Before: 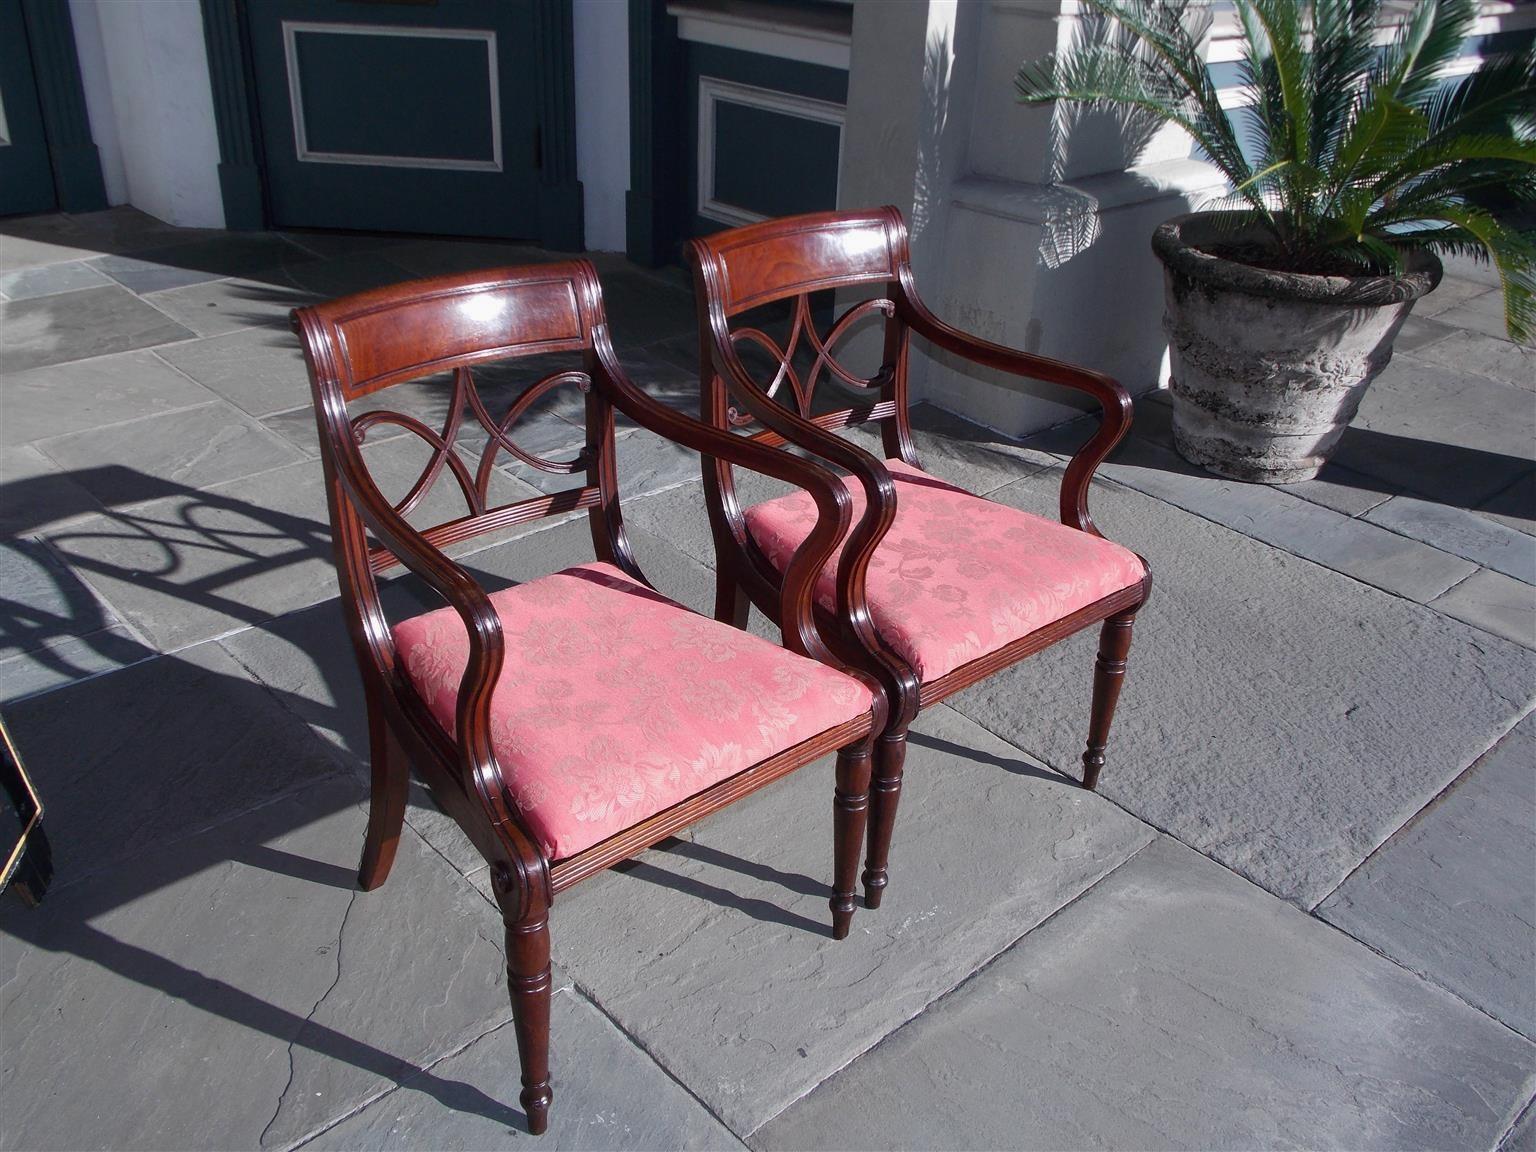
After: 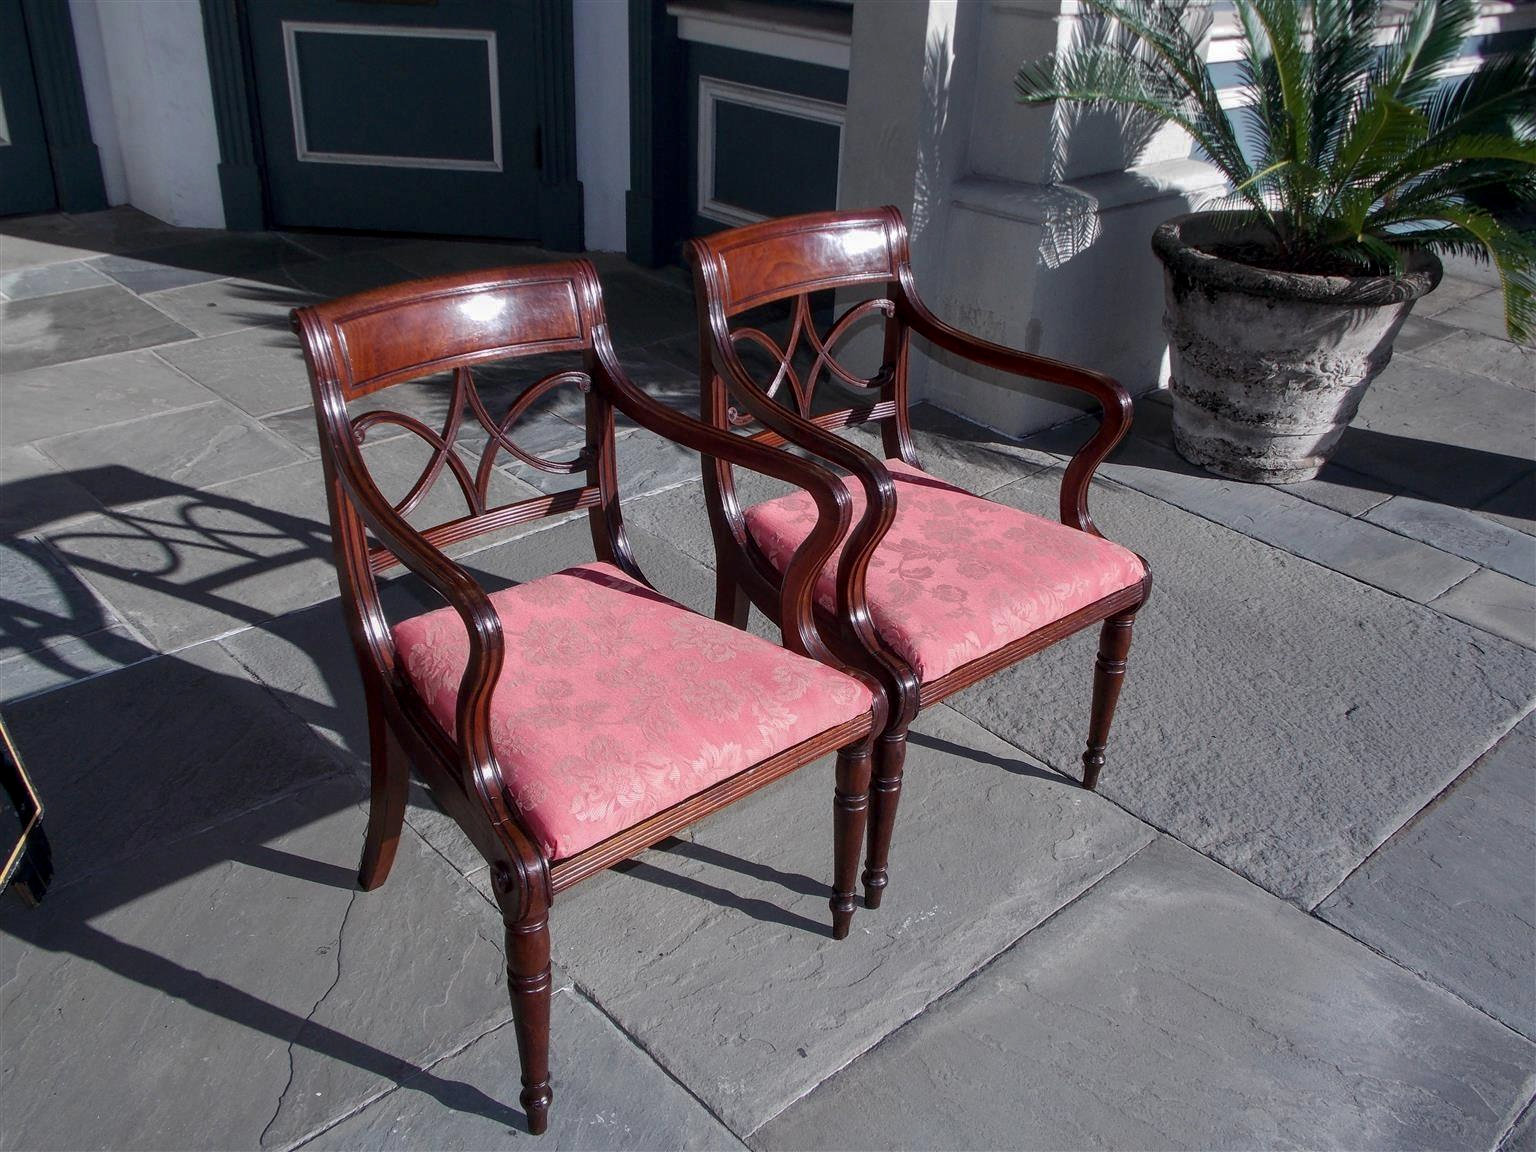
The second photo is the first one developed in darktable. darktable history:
base curve: curves: ch0 [(0, 0) (0.74, 0.67) (1, 1)], preserve colors none
local contrast: on, module defaults
